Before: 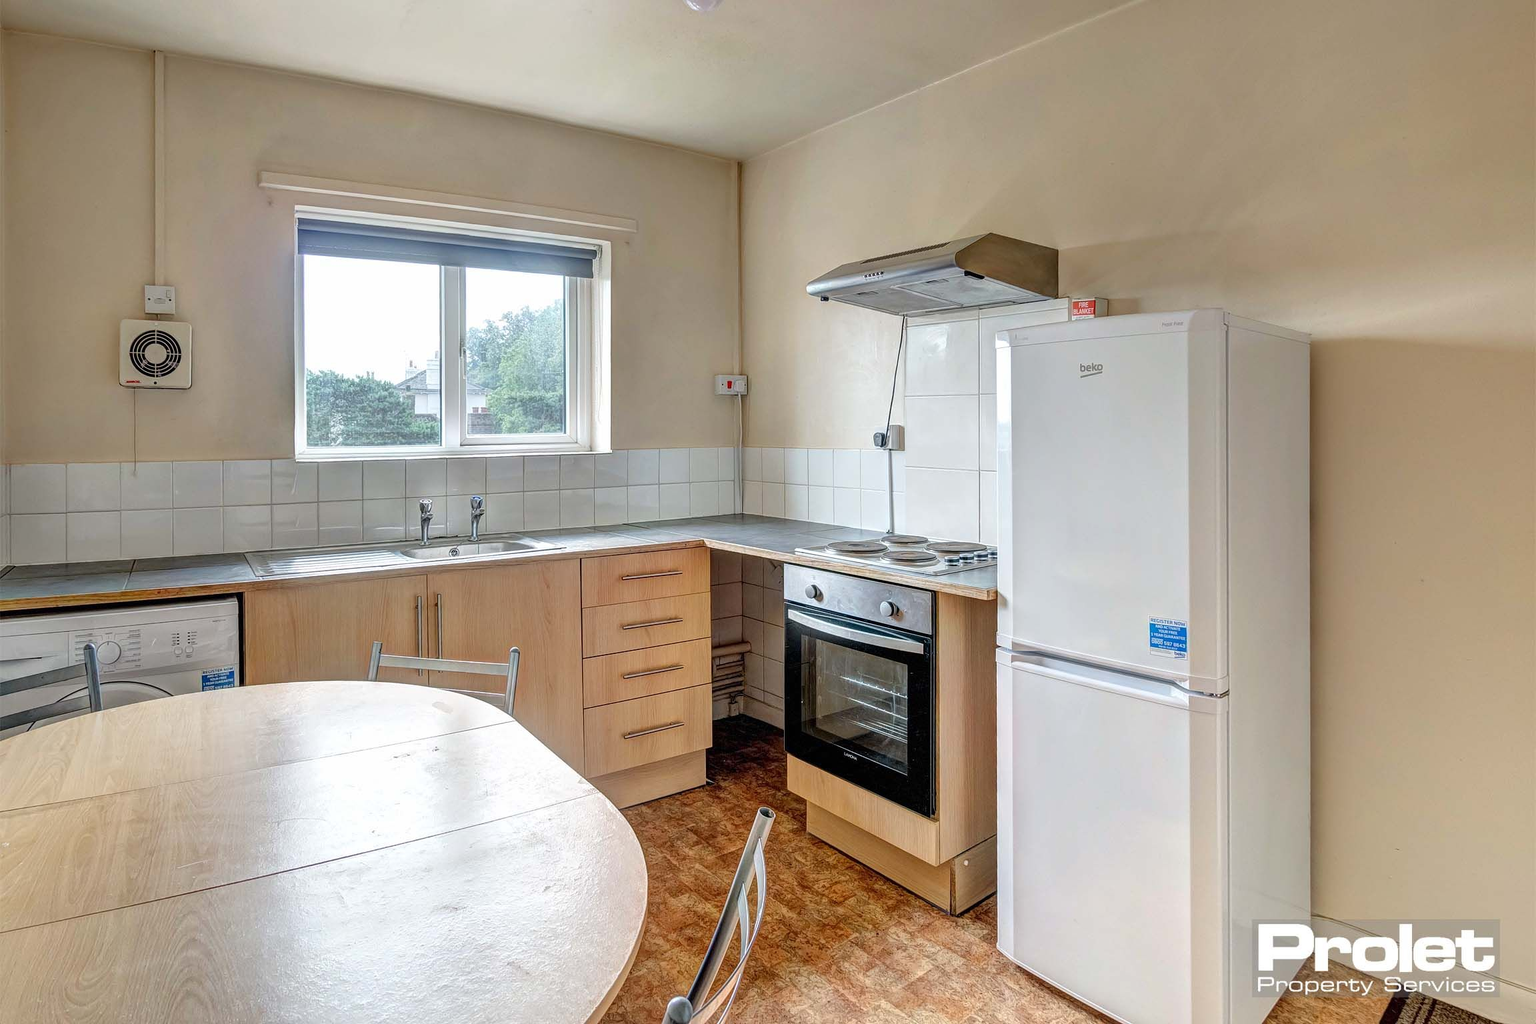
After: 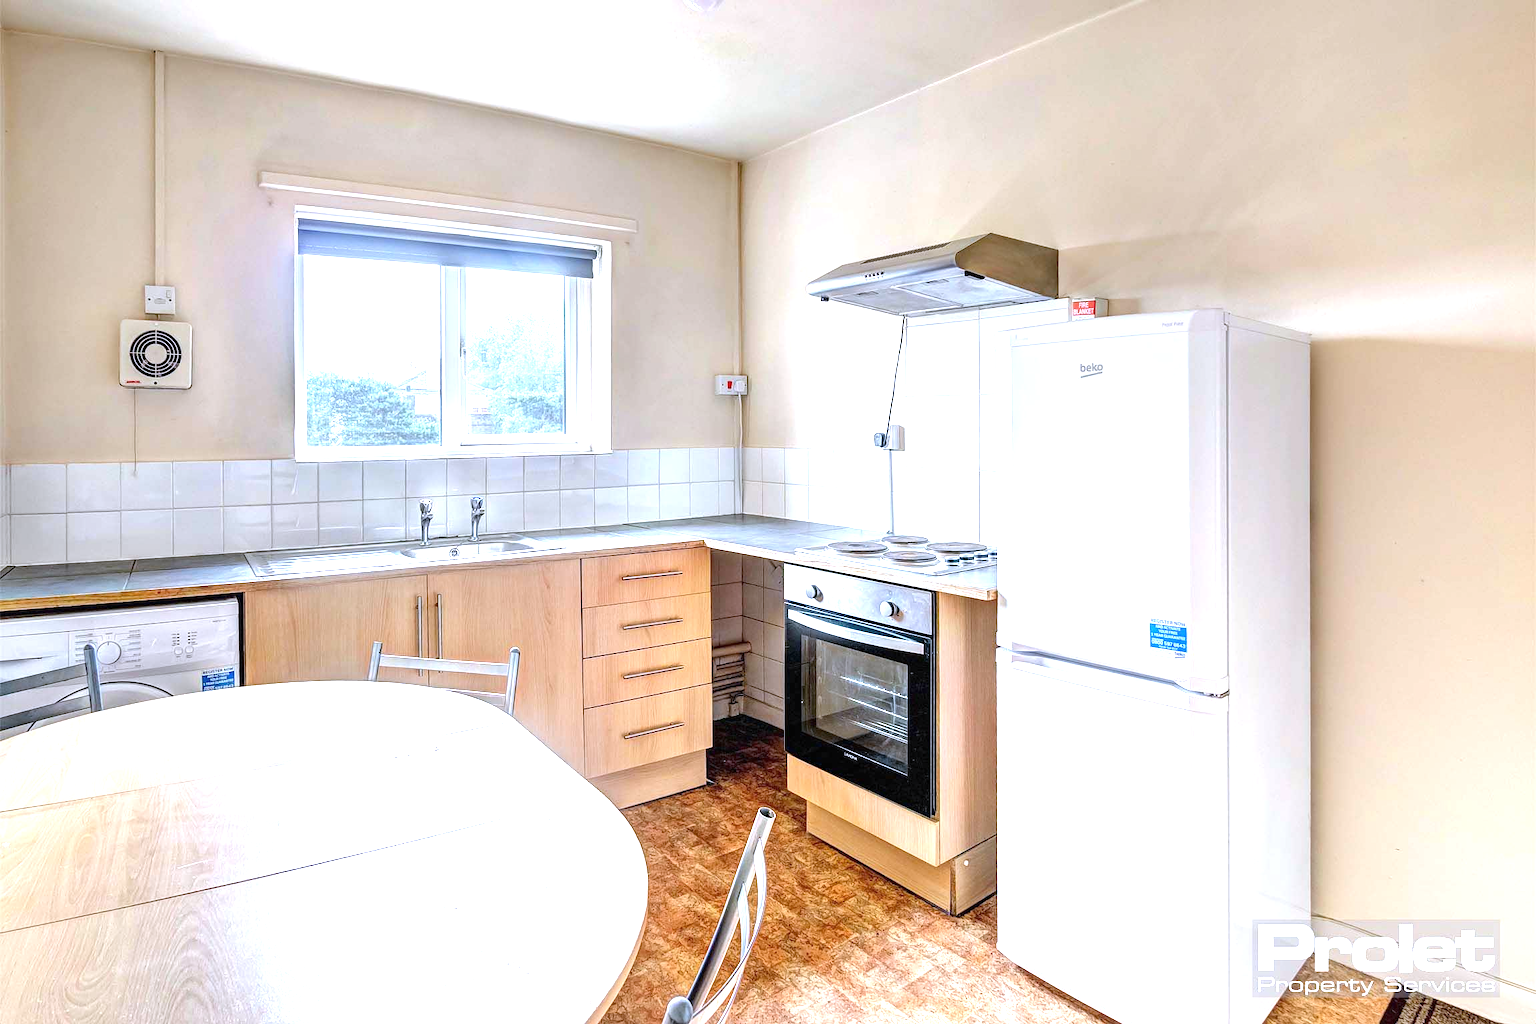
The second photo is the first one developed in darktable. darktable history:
exposure: black level correction 0, exposure 1.2 EV, compensate exposure bias true, compensate highlight preservation false
white balance: red 0.967, blue 1.119, emerald 0.756
